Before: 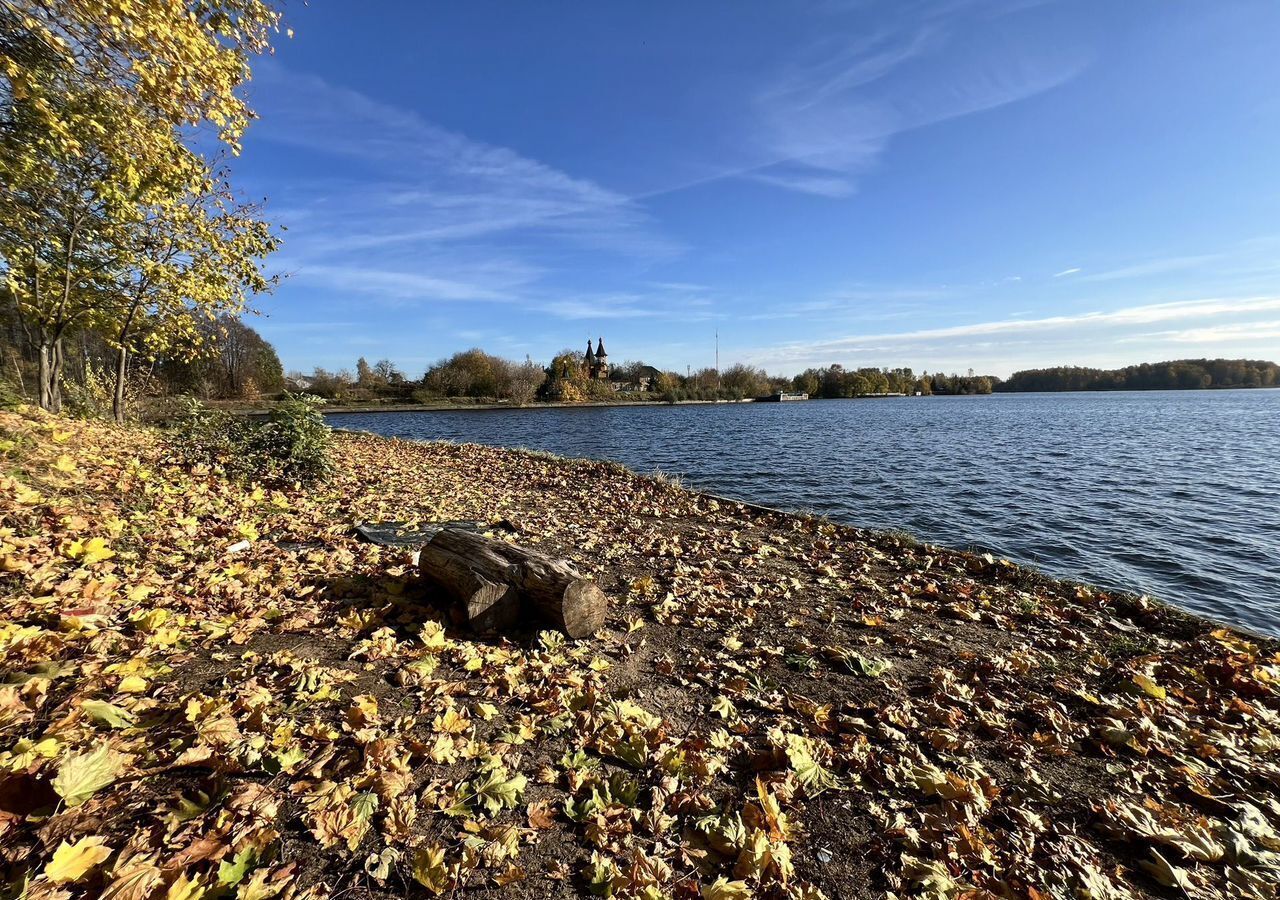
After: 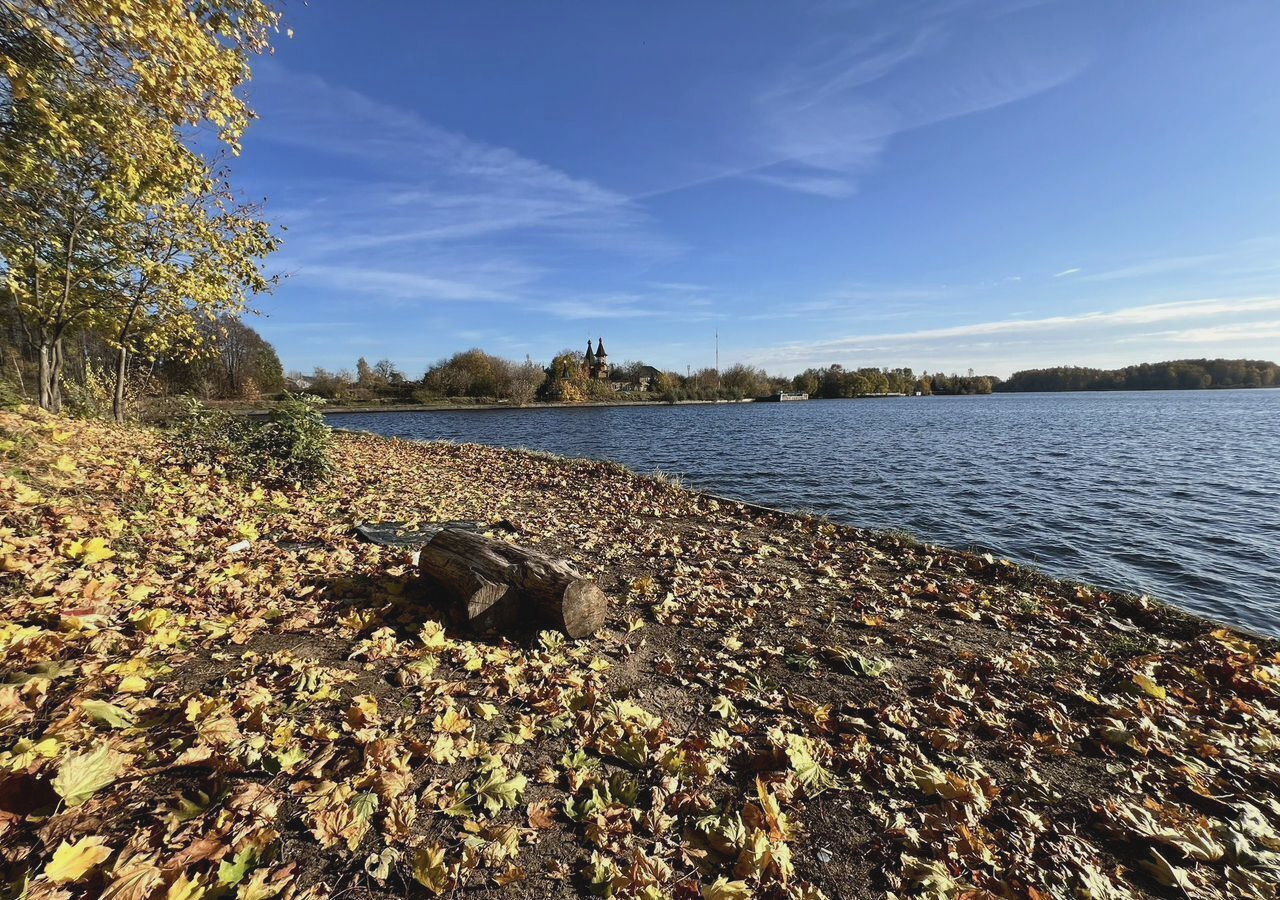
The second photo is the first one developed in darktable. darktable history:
contrast brightness saturation: contrast -0.102, saturation -0.098
